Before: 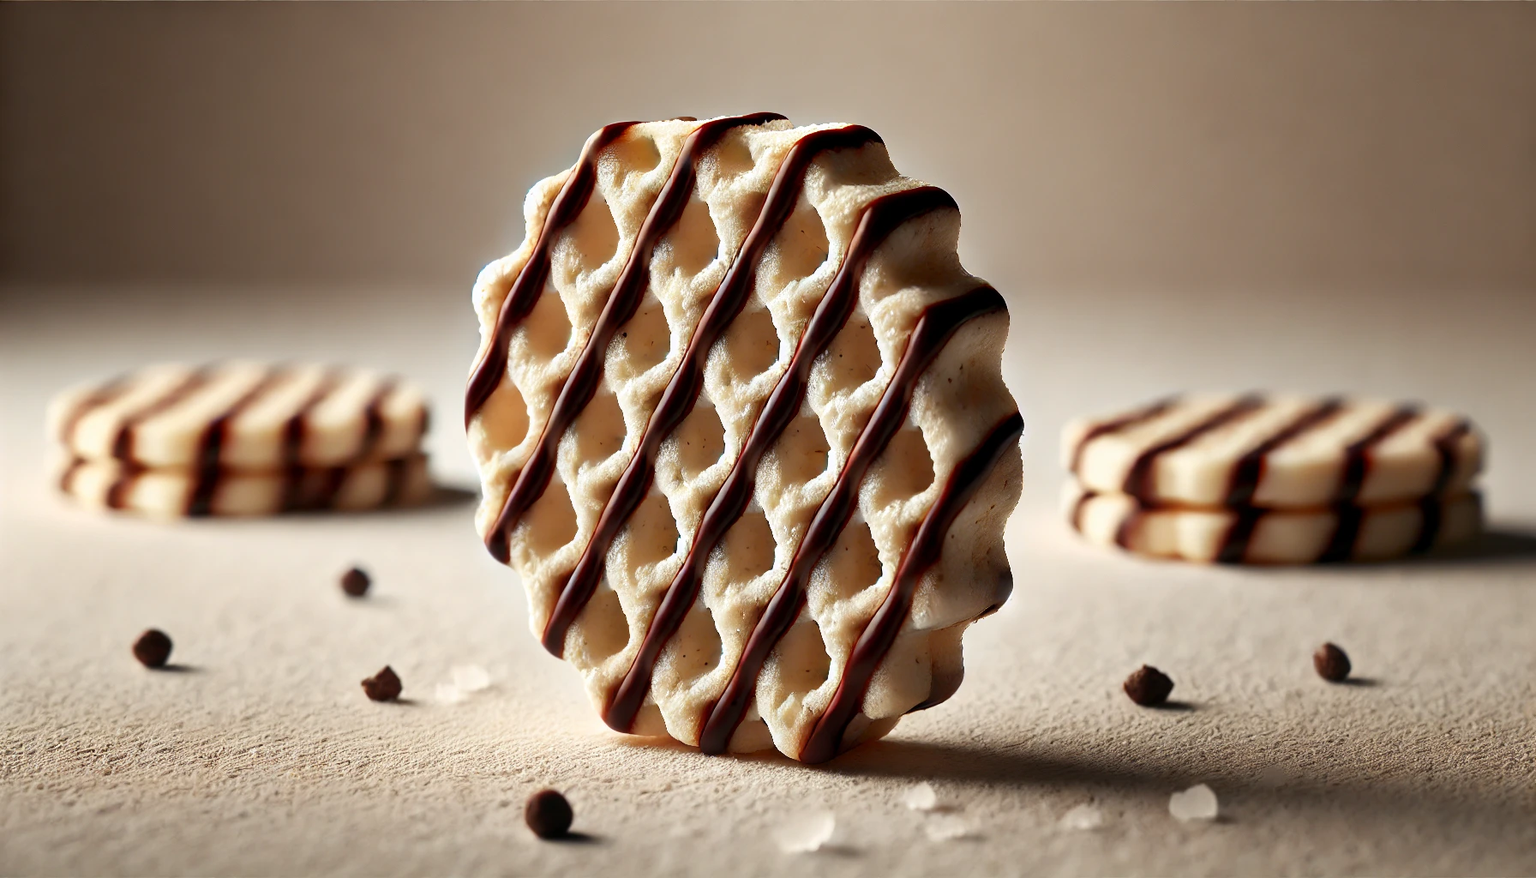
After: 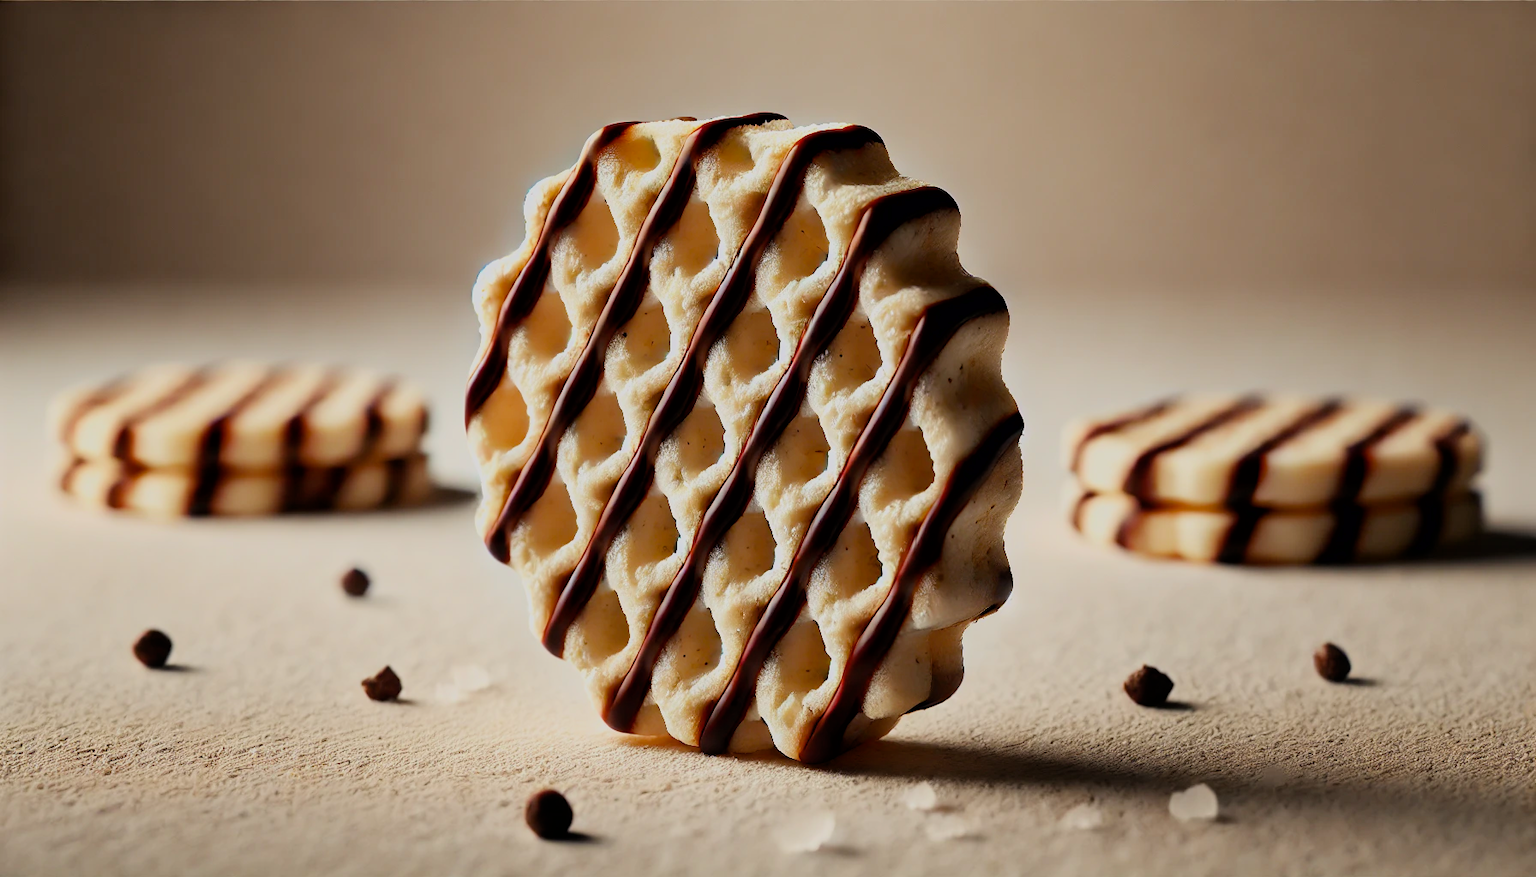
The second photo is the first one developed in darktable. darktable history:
color zones: mix -62.47%
color balance rgb: linear chroma grading › global chroma 10%, perceptual saturation grading › global saturation 5%, perceptual brilliance grading › global brilliance 4%, global vibrance 7%, saturation formula JzAzBz (2021)
filmic rgb: black relative exposure -7.65 EV, white relative exposure 4.56 EV, hardness 3.61, color science v6 (2022)
exposure: exposure -0.01 EV, compensate highlight preservation false
